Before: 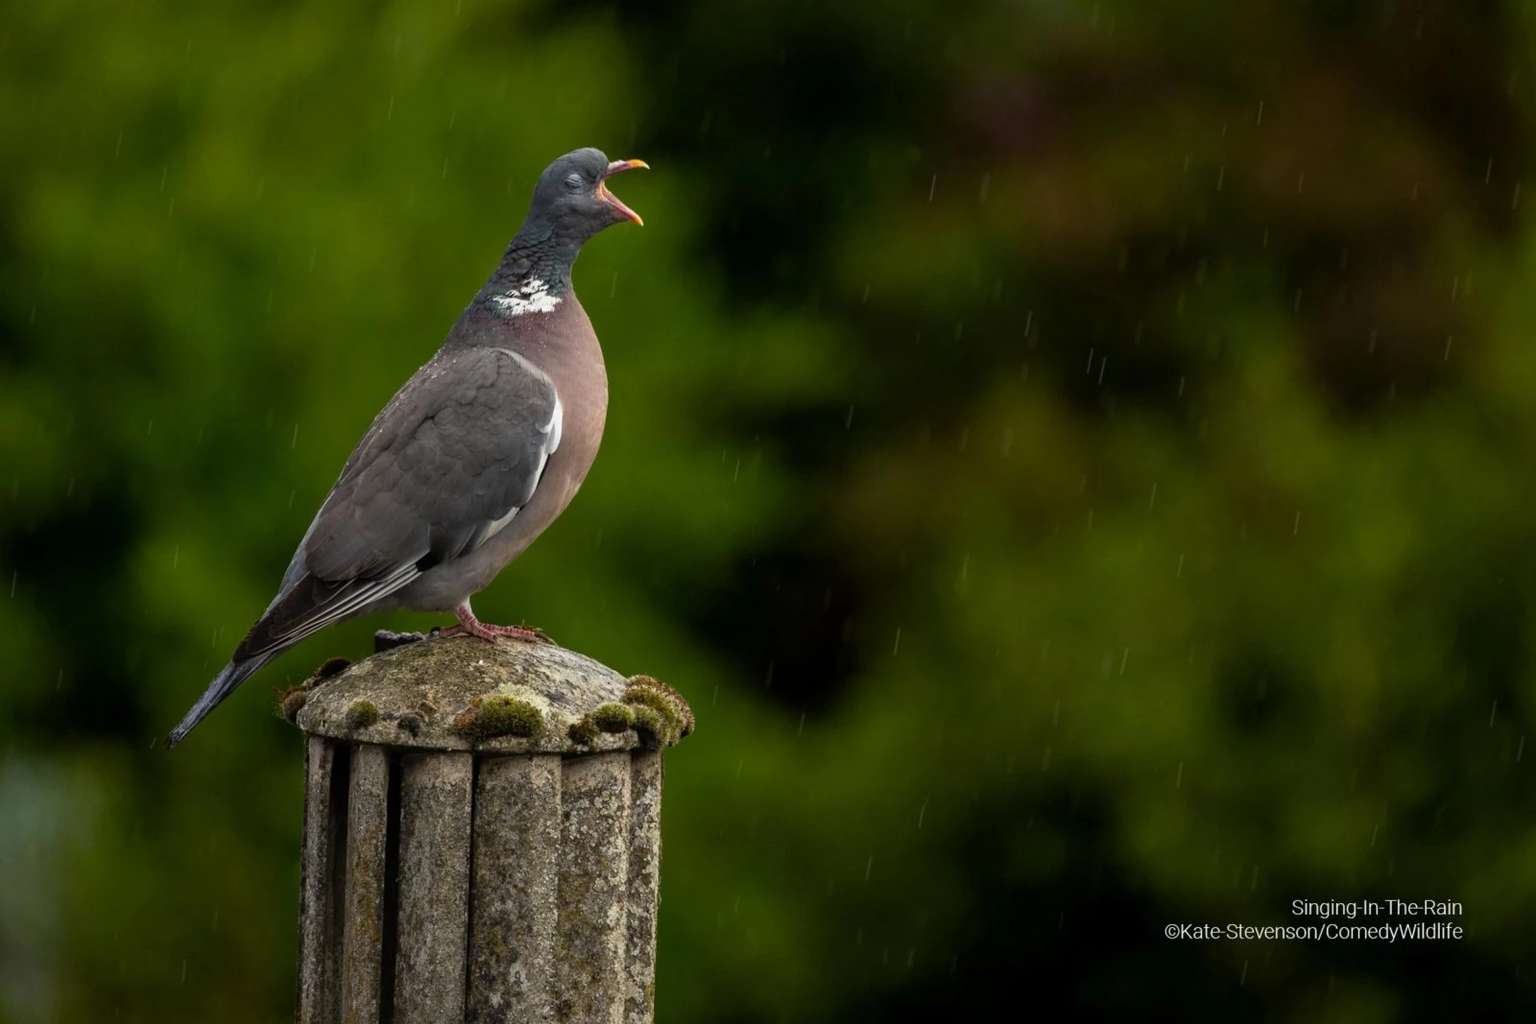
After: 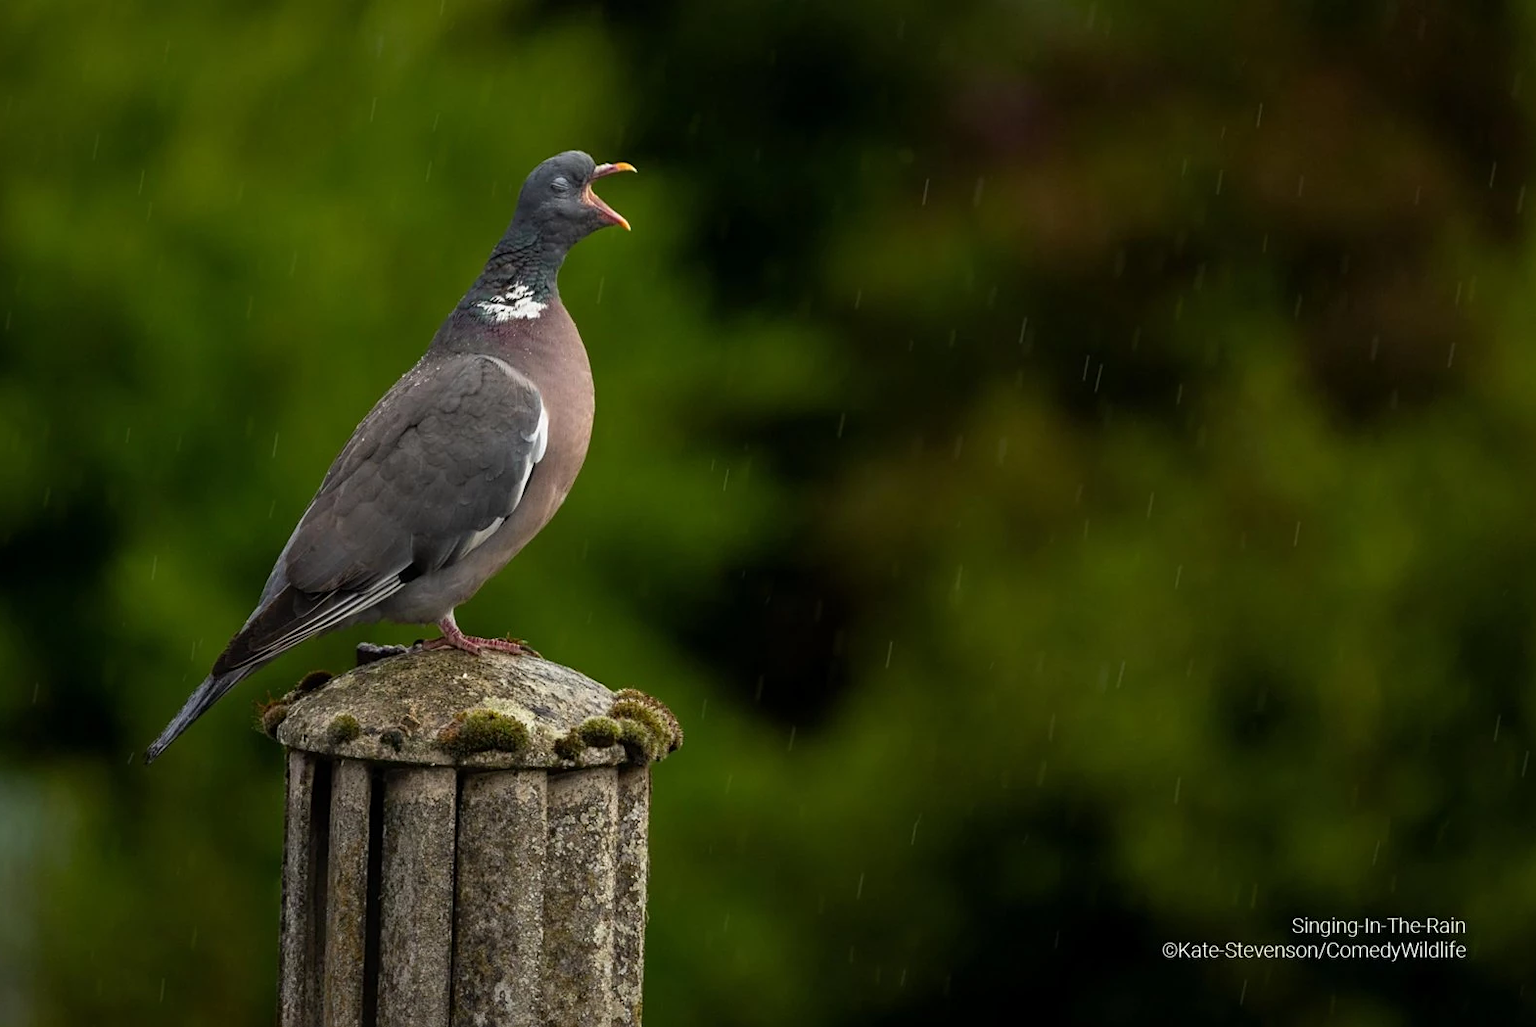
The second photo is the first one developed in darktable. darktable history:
crop: left 1.641%, right 0.282%, bottom 1.574%
sharpen: amount 0.216
